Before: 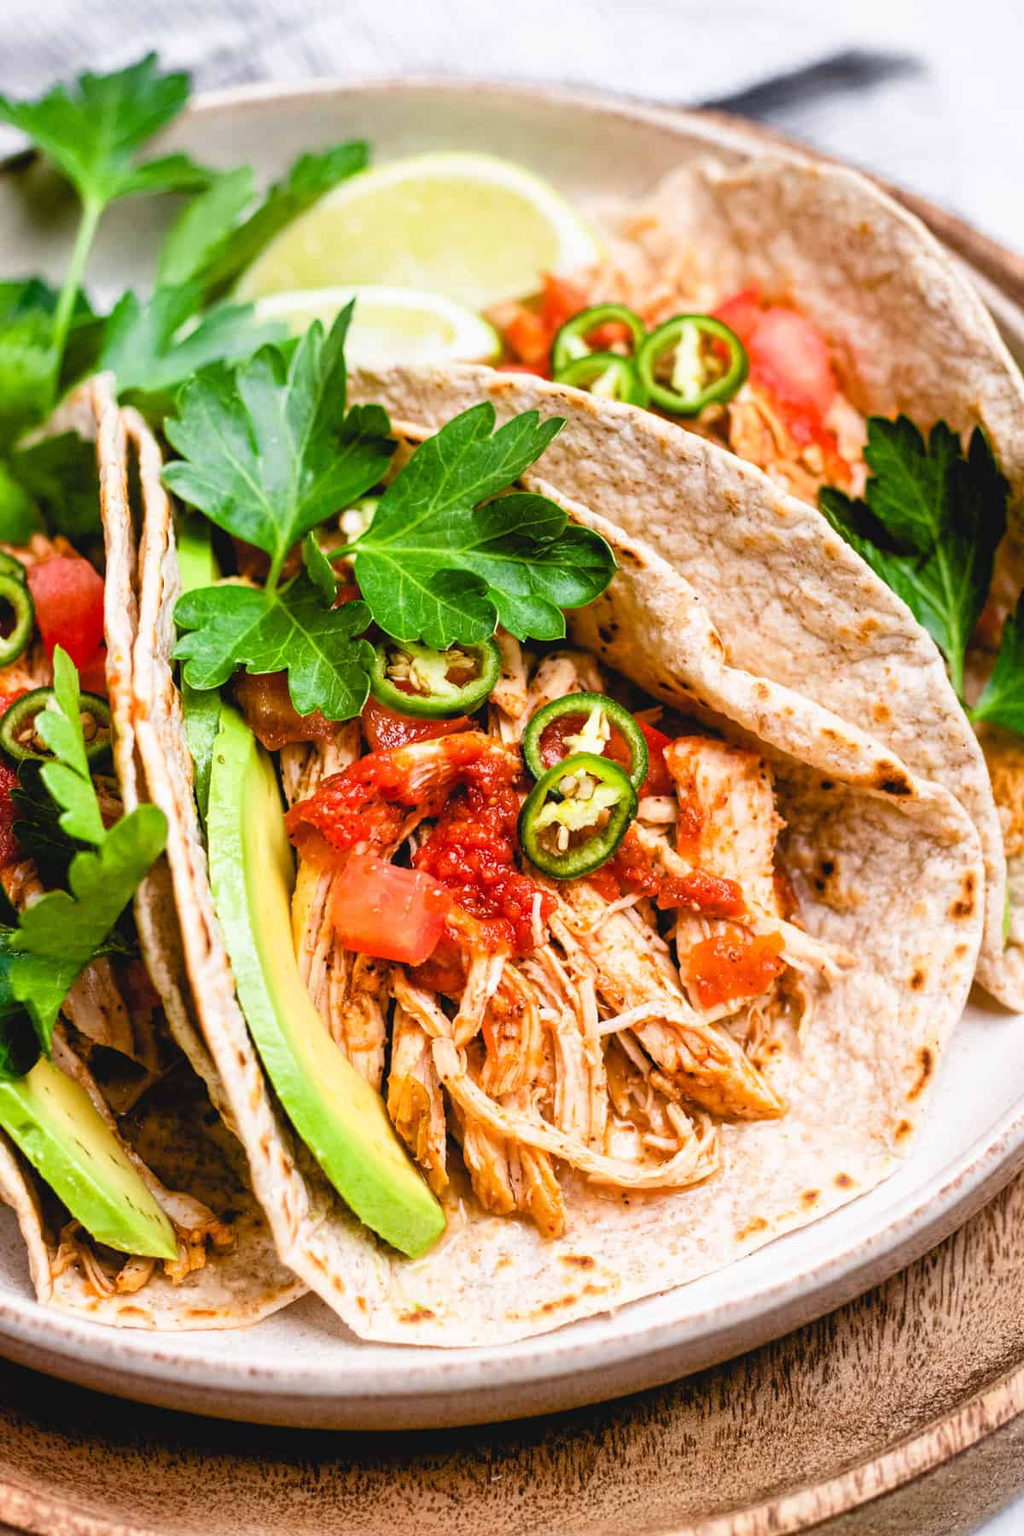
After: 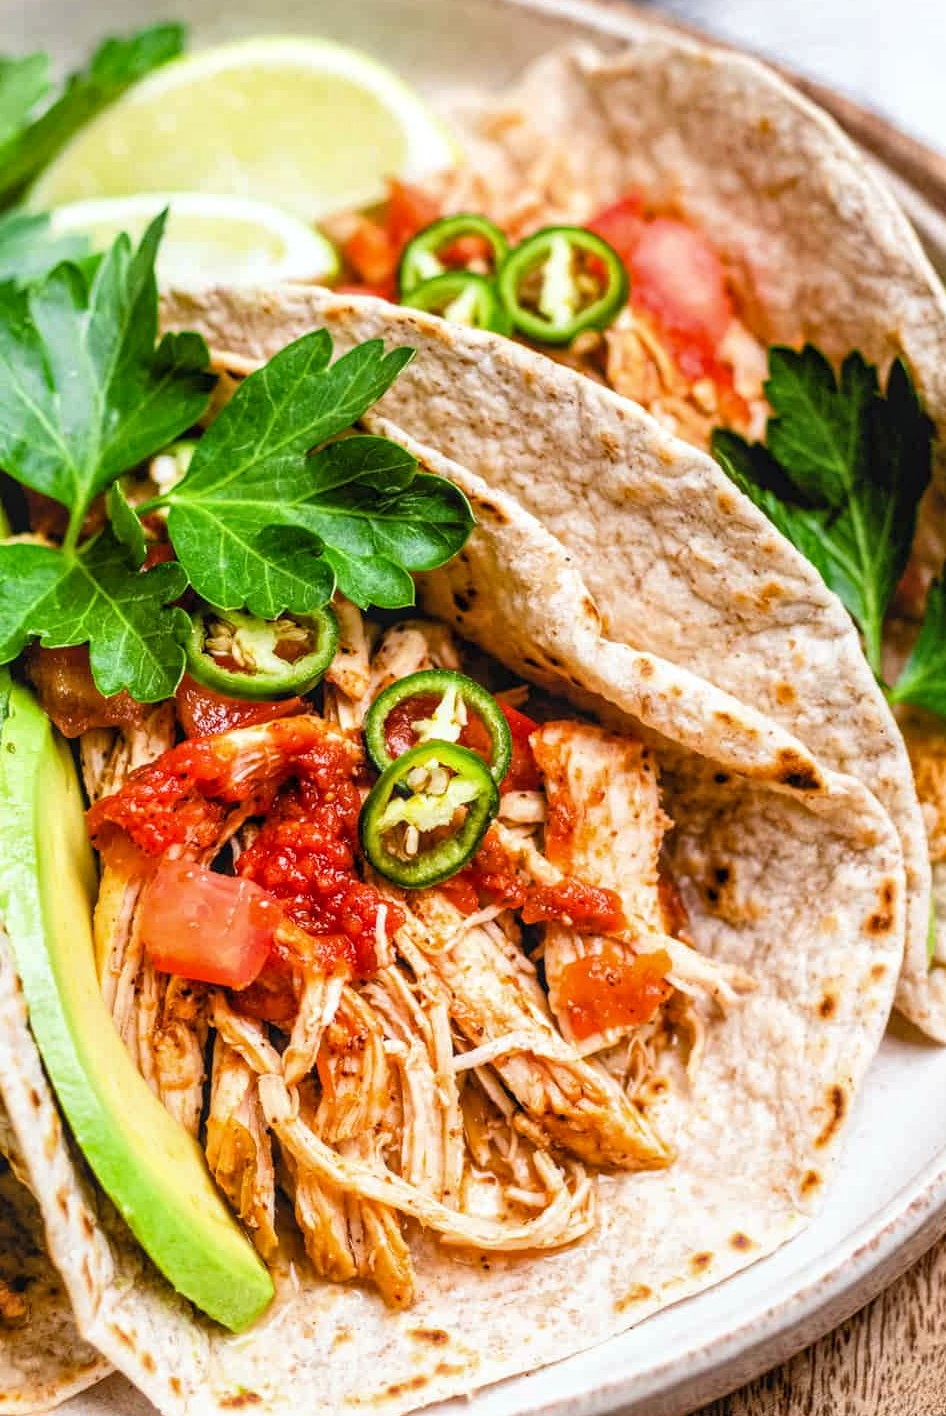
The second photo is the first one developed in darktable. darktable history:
white balance: red 0.978, blue 0.999
local contrast: on, module defaults
crop and rotate: left 20.74%, top 7.912%, right 0.375%, bottom 13.378%
